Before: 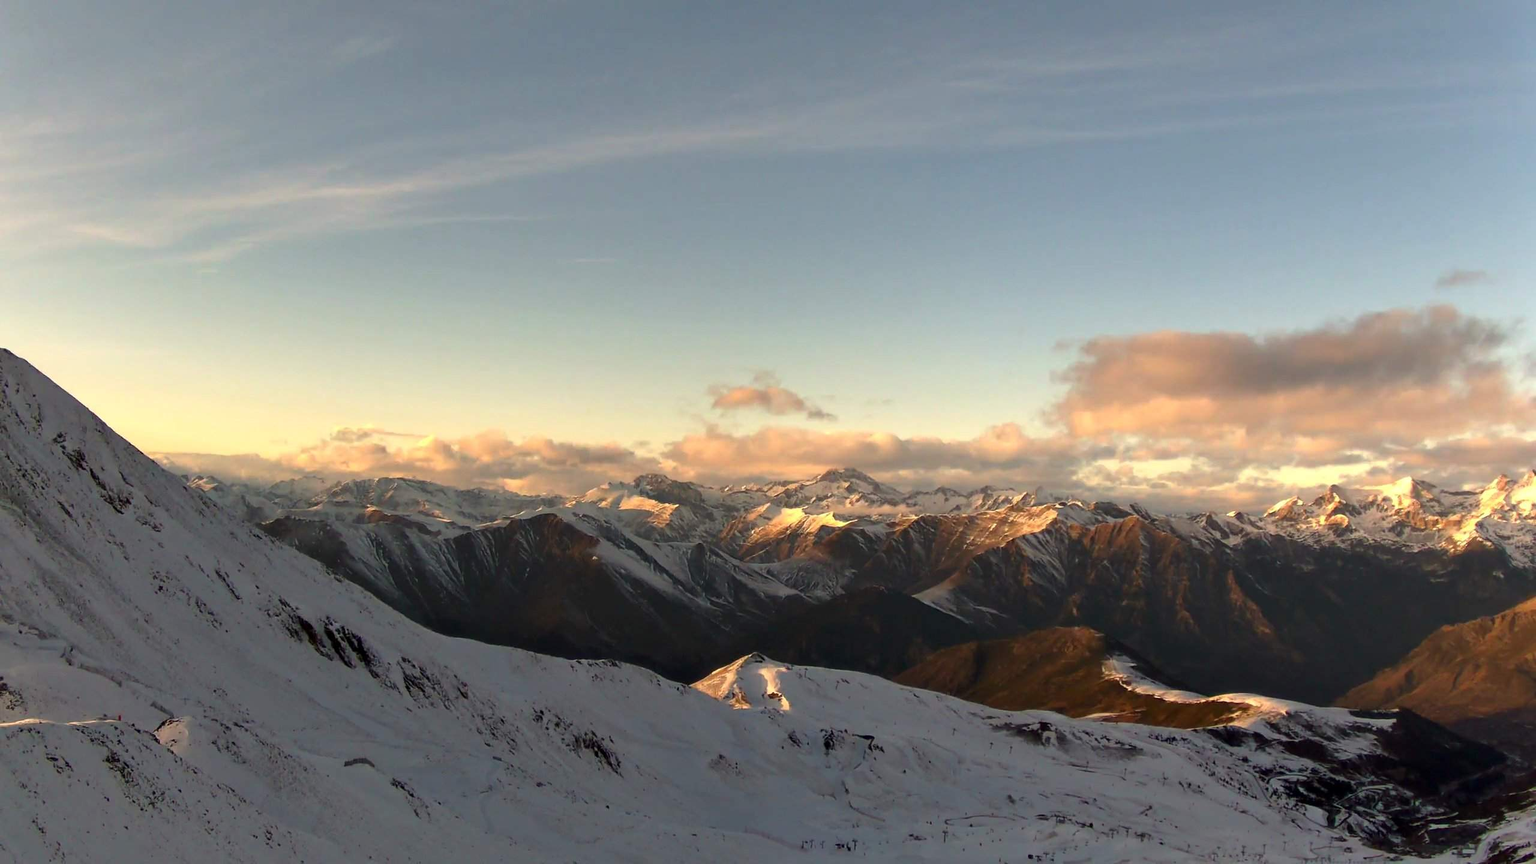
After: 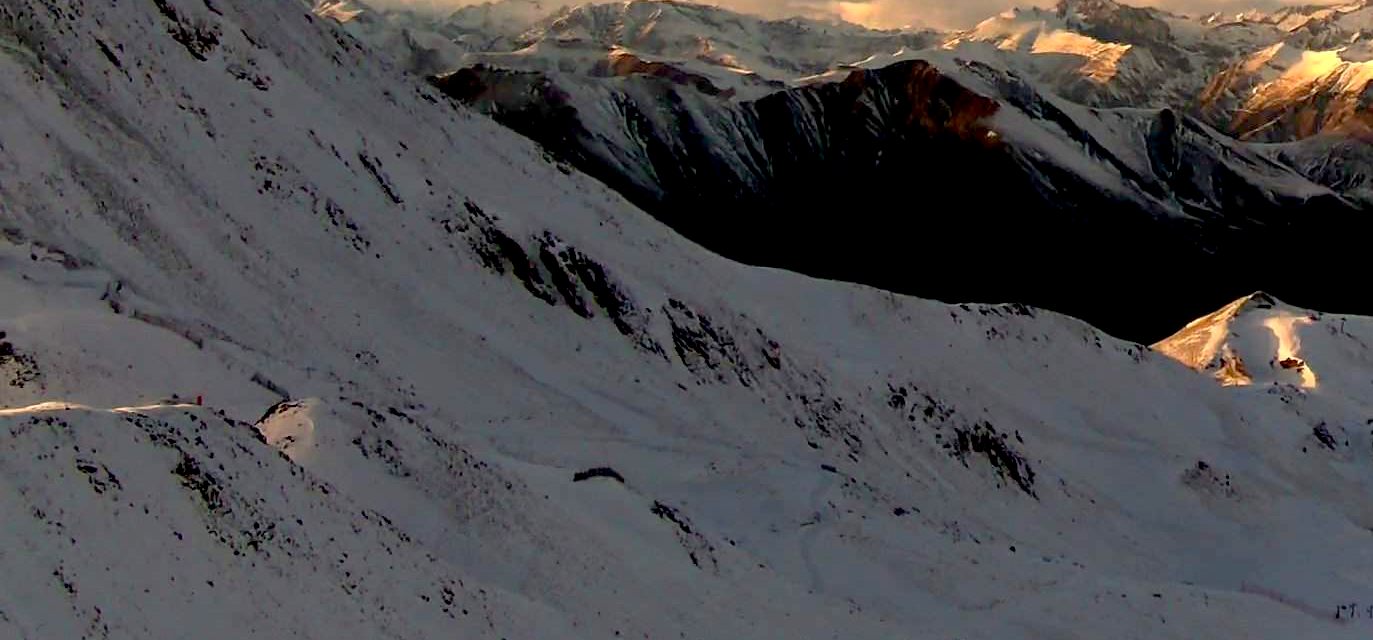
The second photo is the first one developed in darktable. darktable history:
crop and rotate: top 55.339%, right 46.336%, bottom 0.148%
exposure: black level correction 0.025, exposure 0.185 EV, compensate exposure bias true, compensate highlight preservation false
